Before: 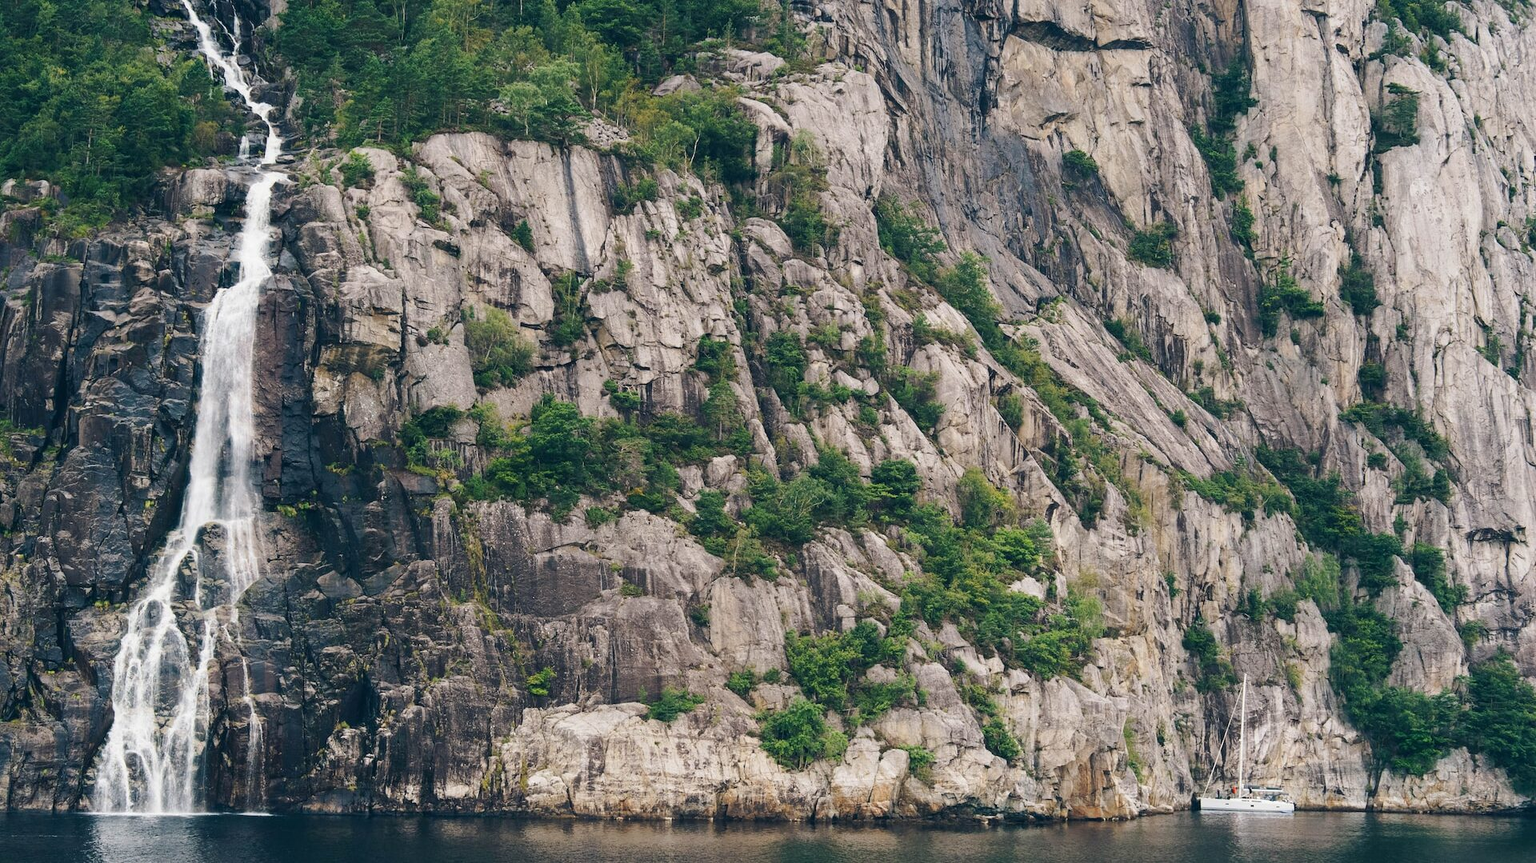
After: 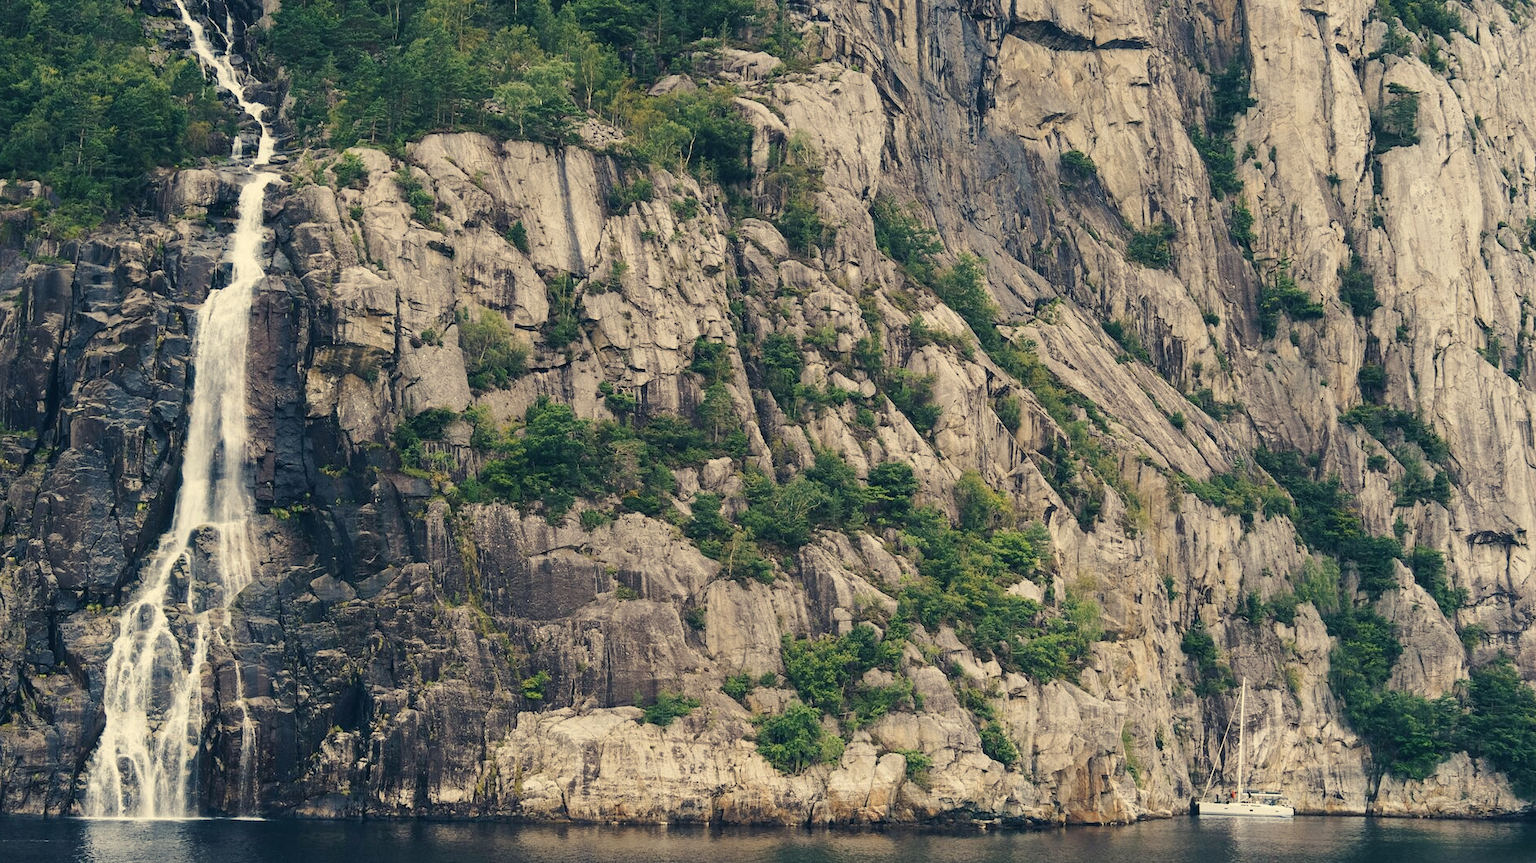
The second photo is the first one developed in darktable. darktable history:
exposure: exposure -0.021 EV, compensate highlight preservation false
white balance: red 1.004, blue 1.024
color balance rgb: shadows lift › chroma 2%, shadows lift › hue 263°, highlights gain › chroma 8%, highlights gain › hue 84°, linear chroma grading › global chroma -15%, saturation formula JzAzBz (2021)
crop and rotate: left 0.614%, top 0.179%, bottom 0.309%
